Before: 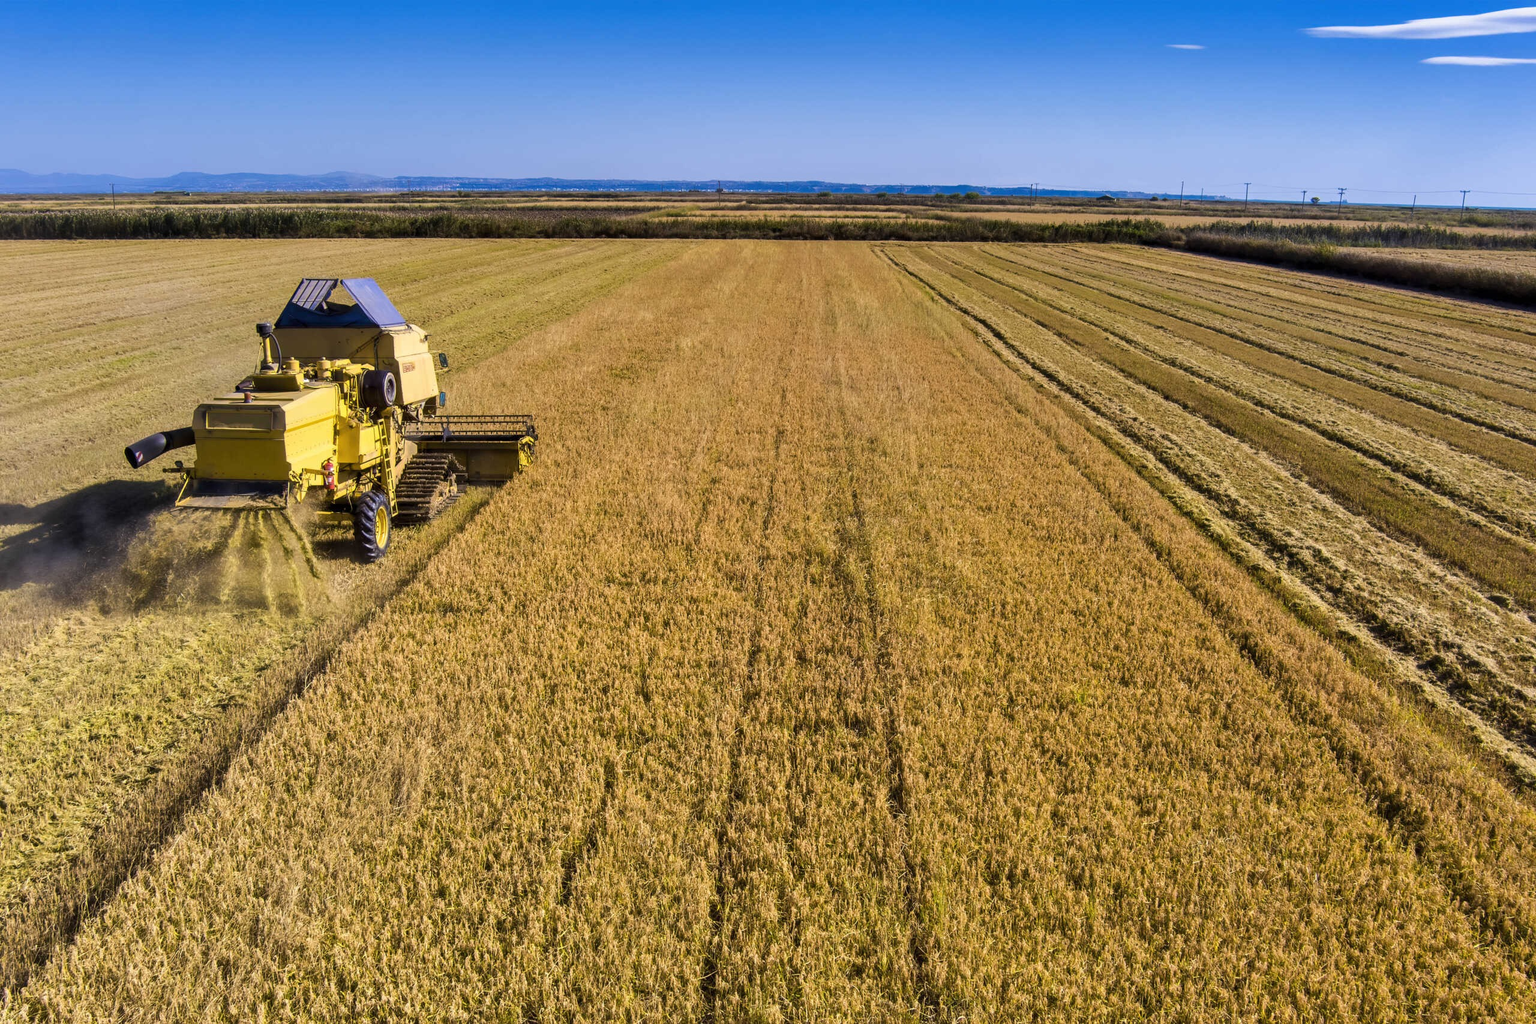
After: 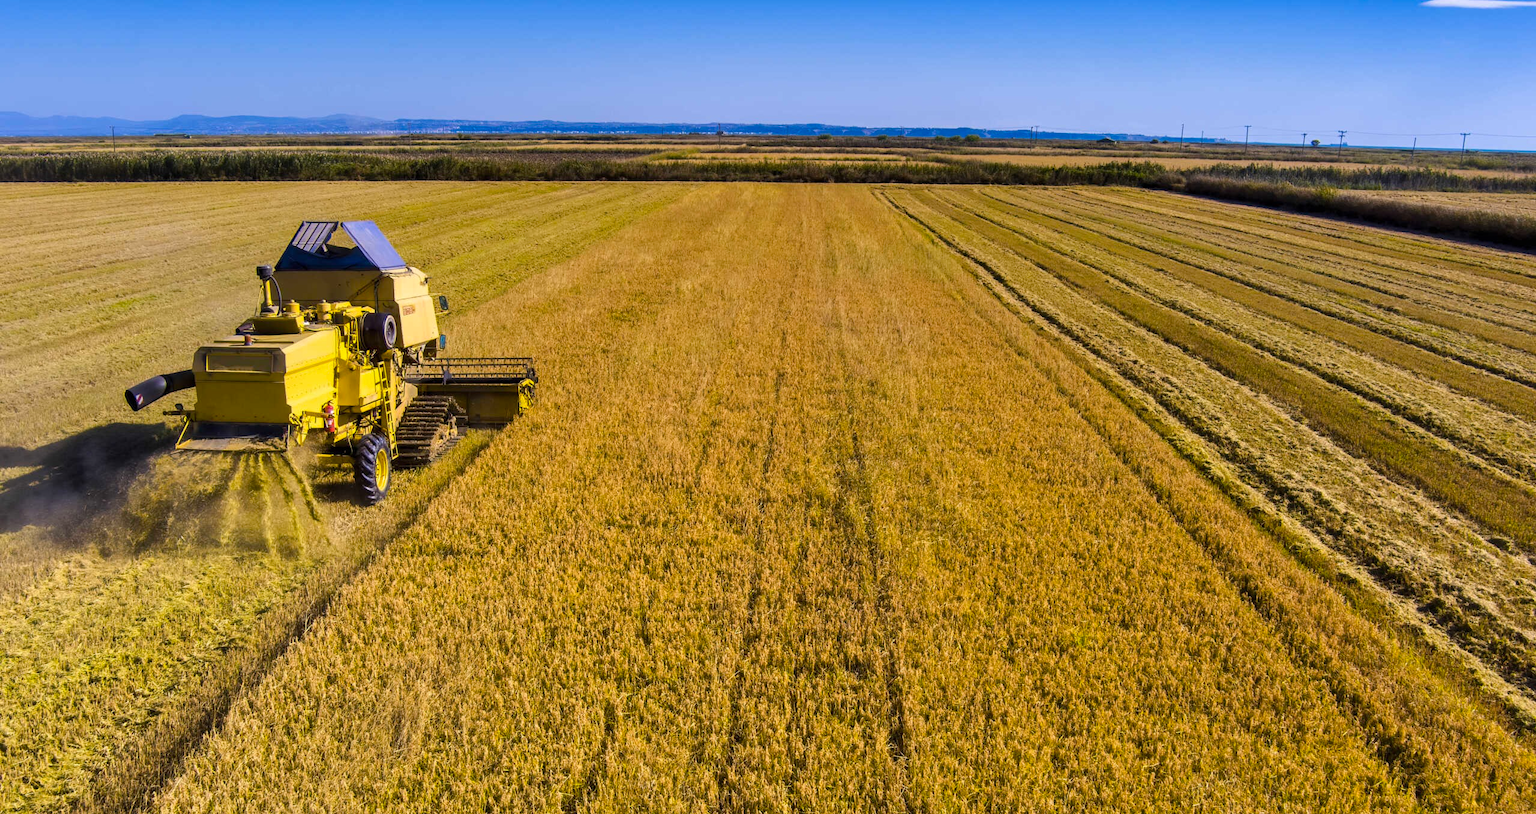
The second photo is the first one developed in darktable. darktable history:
color balance rgb: highlights gain › chroma 0.199%, highlights gain › hue 331.68°, perceptual saturation grading › global saturation 25.073%
crop and rotate: top 5.659%, bottom 14.83%
